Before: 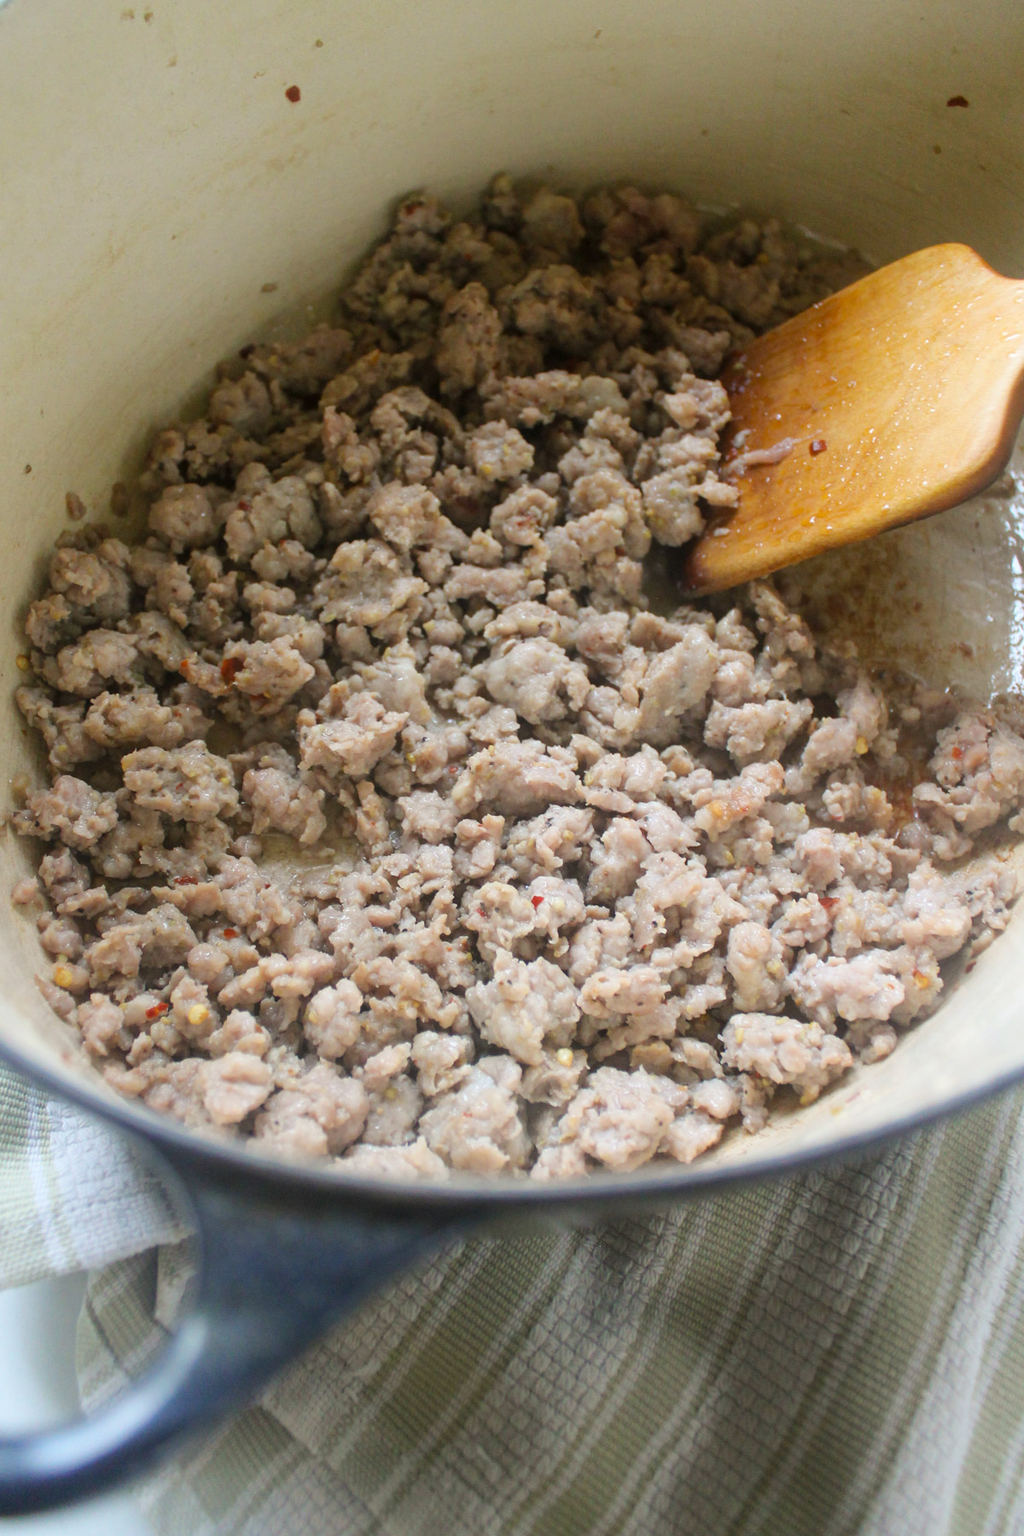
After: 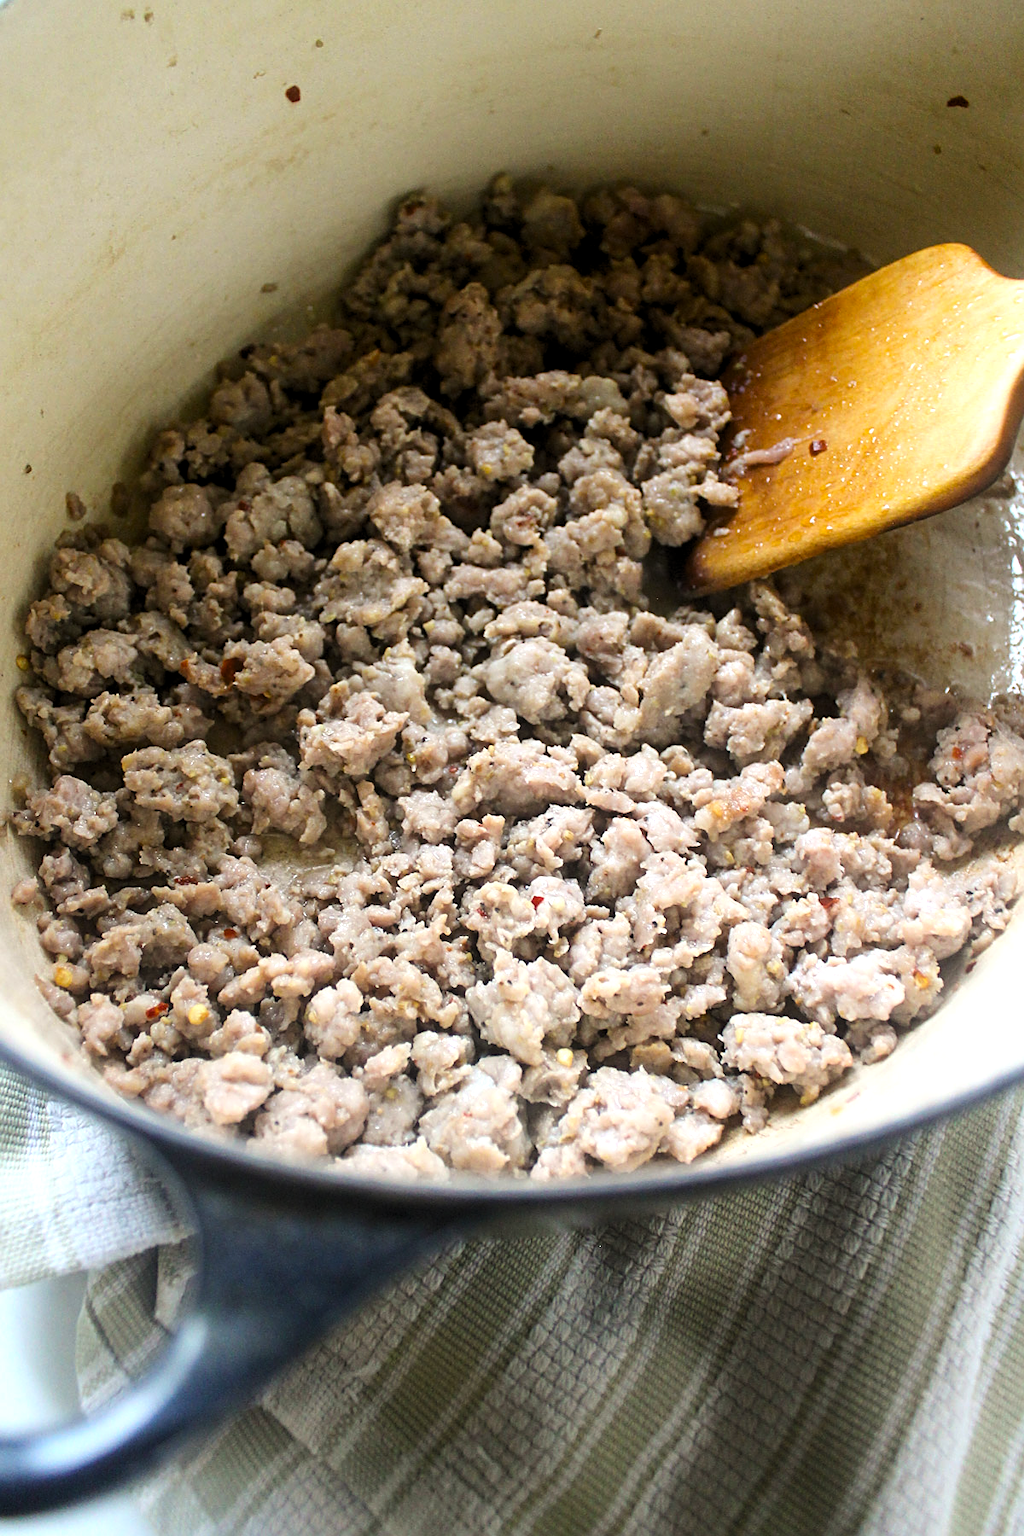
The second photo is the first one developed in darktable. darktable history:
levels: levels [0.052, 0.496, 0.908]
contrast brightness saturation: contrast 0.139
color balance rgb: perceptual saturation grading › global saturation 13.153%
sharpen: on, module defaults
